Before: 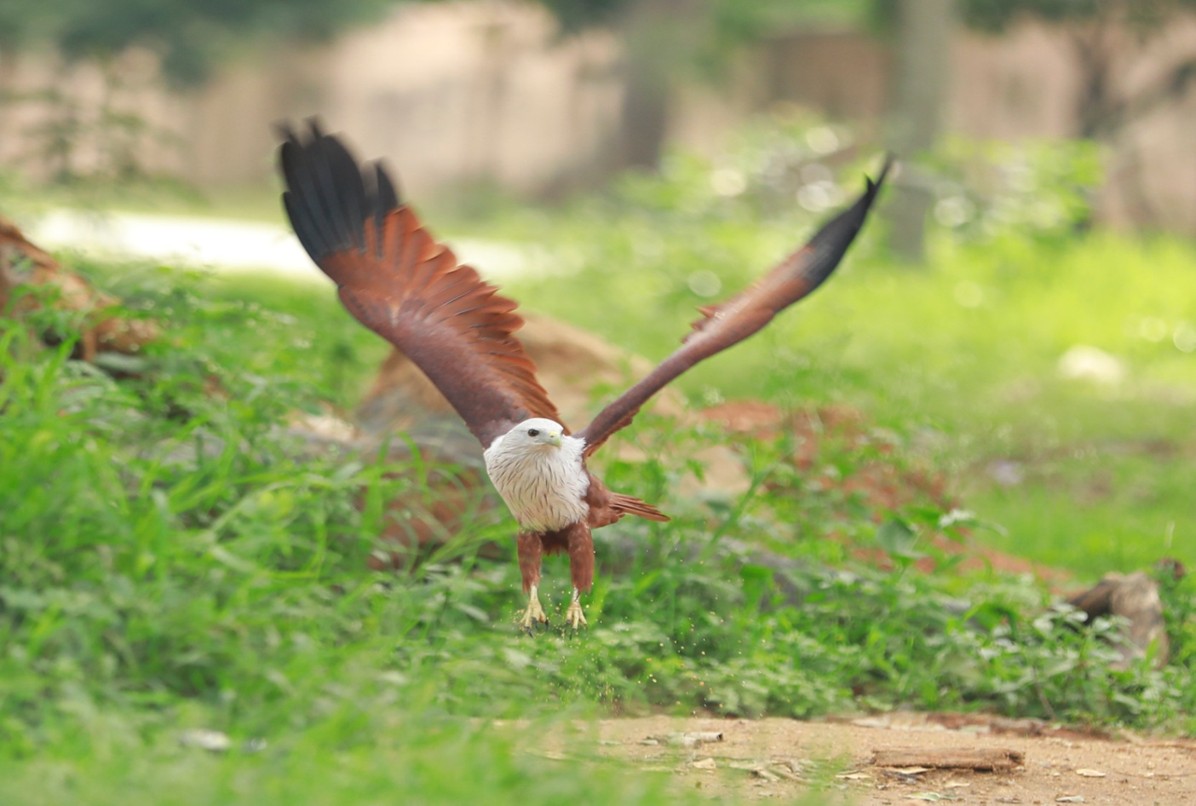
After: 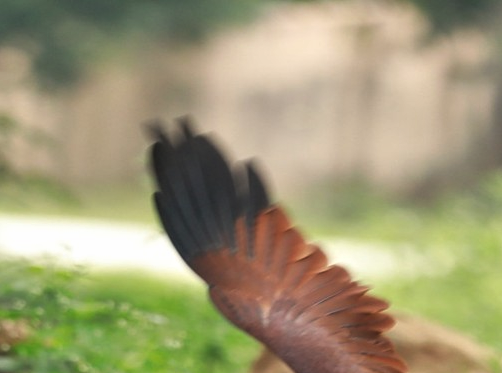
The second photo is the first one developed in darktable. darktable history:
levels: levels [0.116, 0.574, 1]
crop and rotate: left 10.817%, top 0.062%, right 47.194%, bottom 53.626%
tone equalizer: -8 EV 1 EV, -7 EV 1 EV, -6 EV 1 EV, -5 EV 1 EV, -4 EV 1 EV, -3 EV 0.75 EV, -2 EV 0.5 EV, -1 EV 0.25 EV
shadows and highlights: shadows -88.03, highlights -35.45, shadows color adjustment 99.15%, highlights color adjustment 0%, soften with gaussian
